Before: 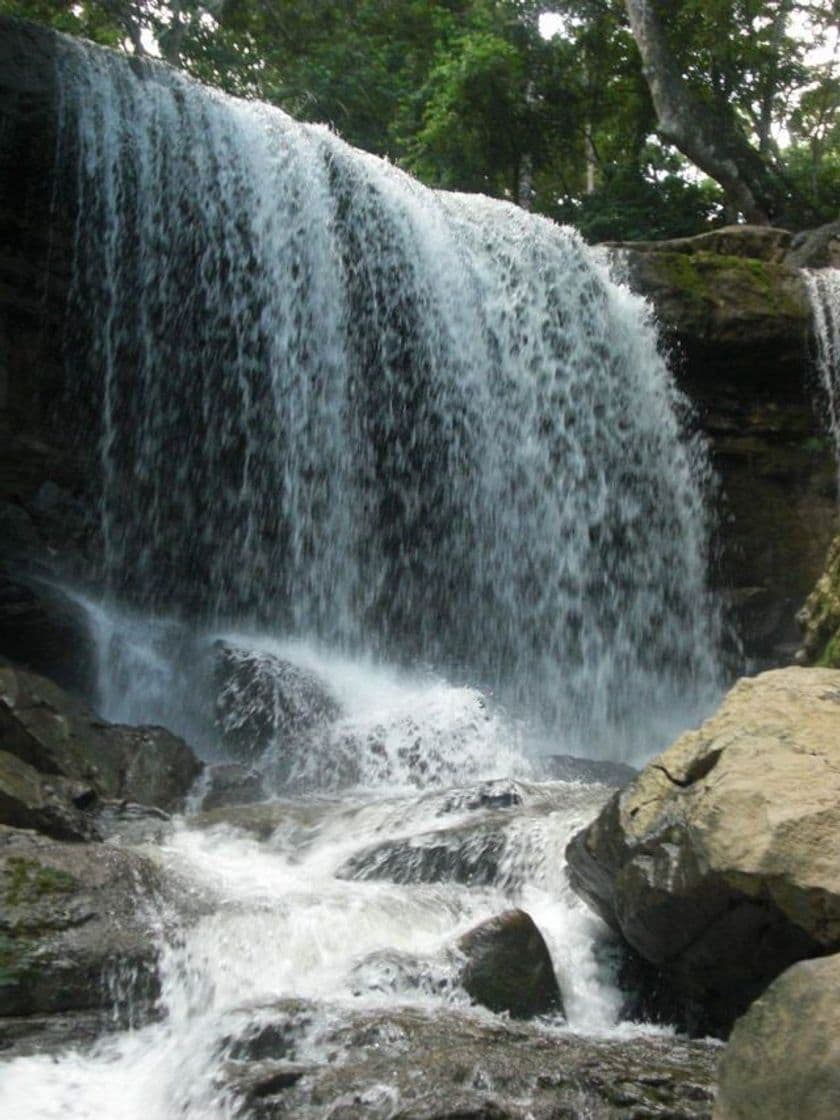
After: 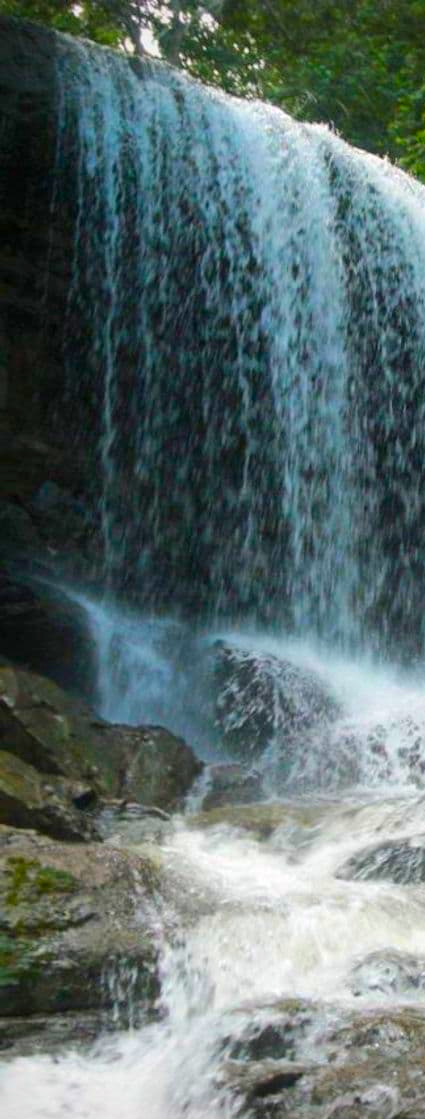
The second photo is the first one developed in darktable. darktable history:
crop and rotate: left 0.004%, top 0%, right 49.305%
color balance rgb: highlights gain › chroma 0.155%, highlights gain › hue 331.5°, linear chroma grading › shadows -8.119%, linear chroma grading › global chroma 9.903%, perceptual saturation grading › global saturation 25.005%, perceptual brilliance grading › mid-tones 10.68%, perceptual brilliance grading › shadows 15.203%, global vibrance 44.22%
vignetting: fall-off radius 61.16%
